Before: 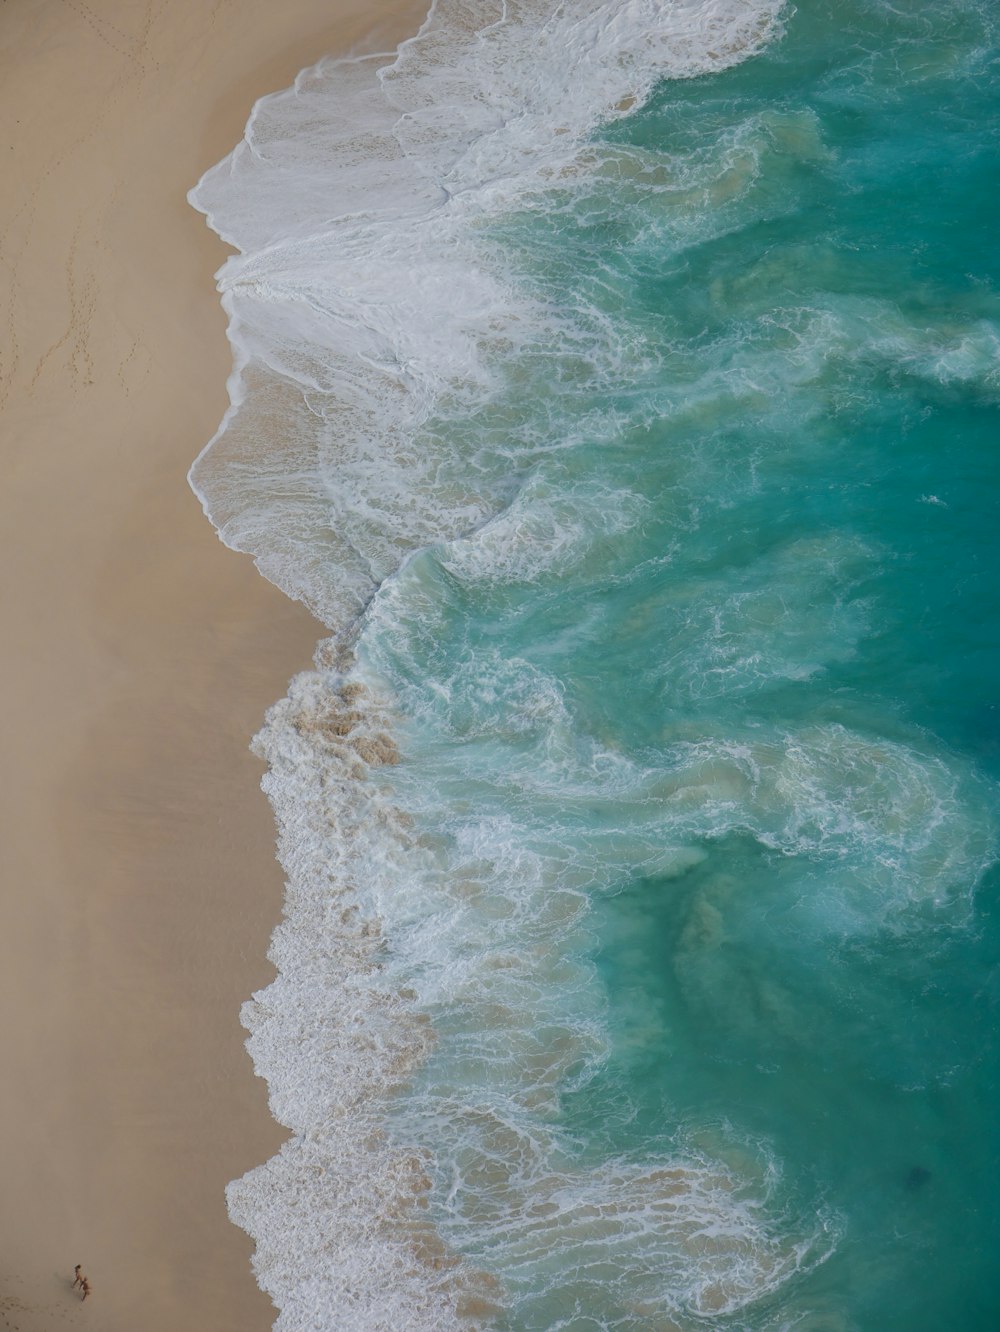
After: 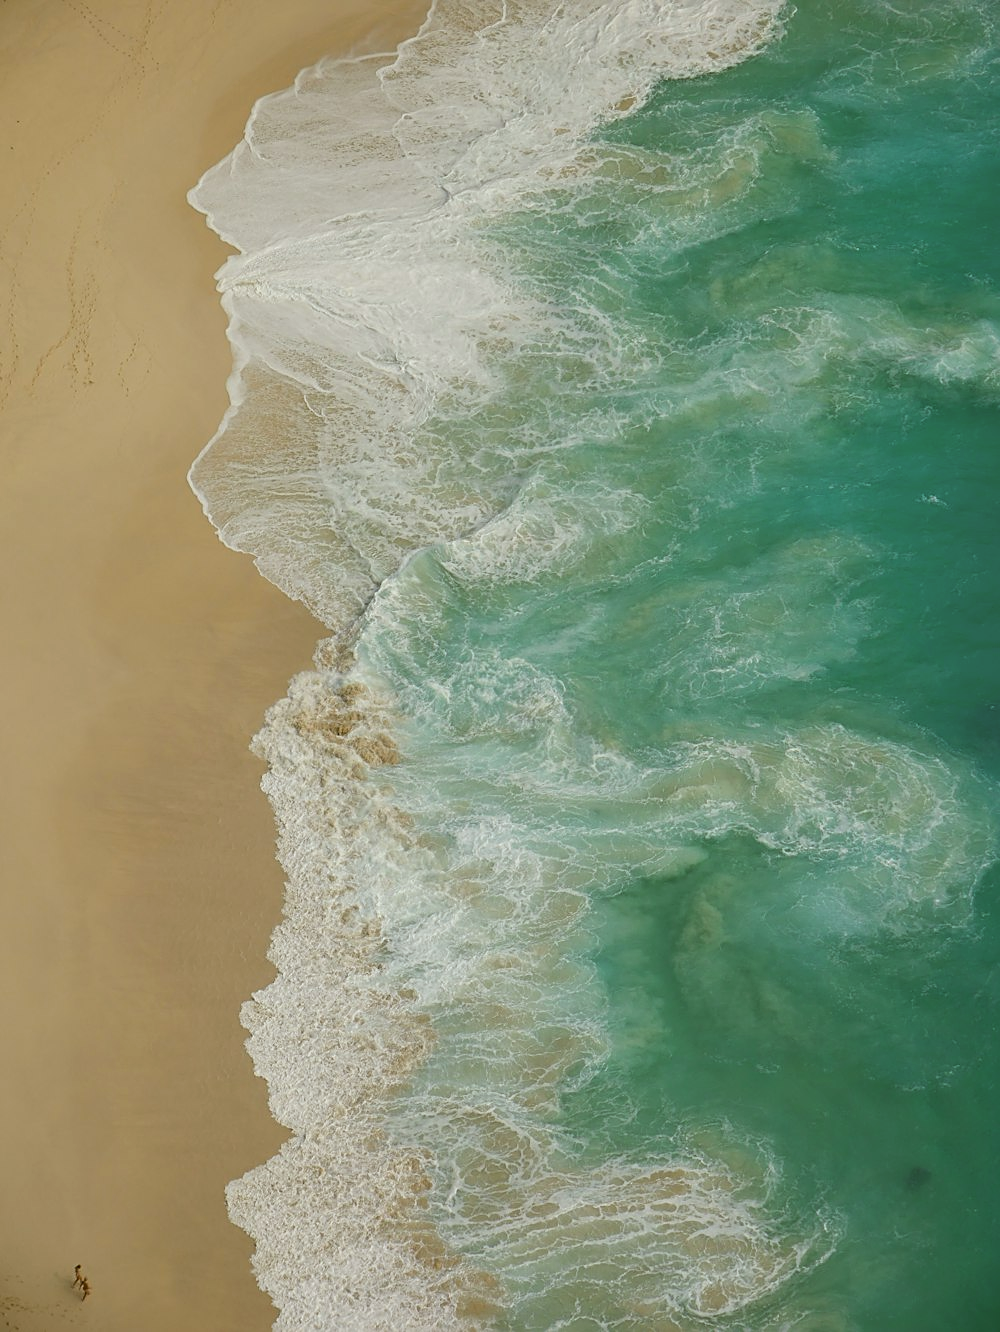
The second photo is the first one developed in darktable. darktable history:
exposure: exposure 0.2 EV, compensate highlight preservation false
sharpen: on, module defaults
color correction: highlights a* -1.43, highlights b* 10.12, shadows a* 0.395, shadows b* 19.35
